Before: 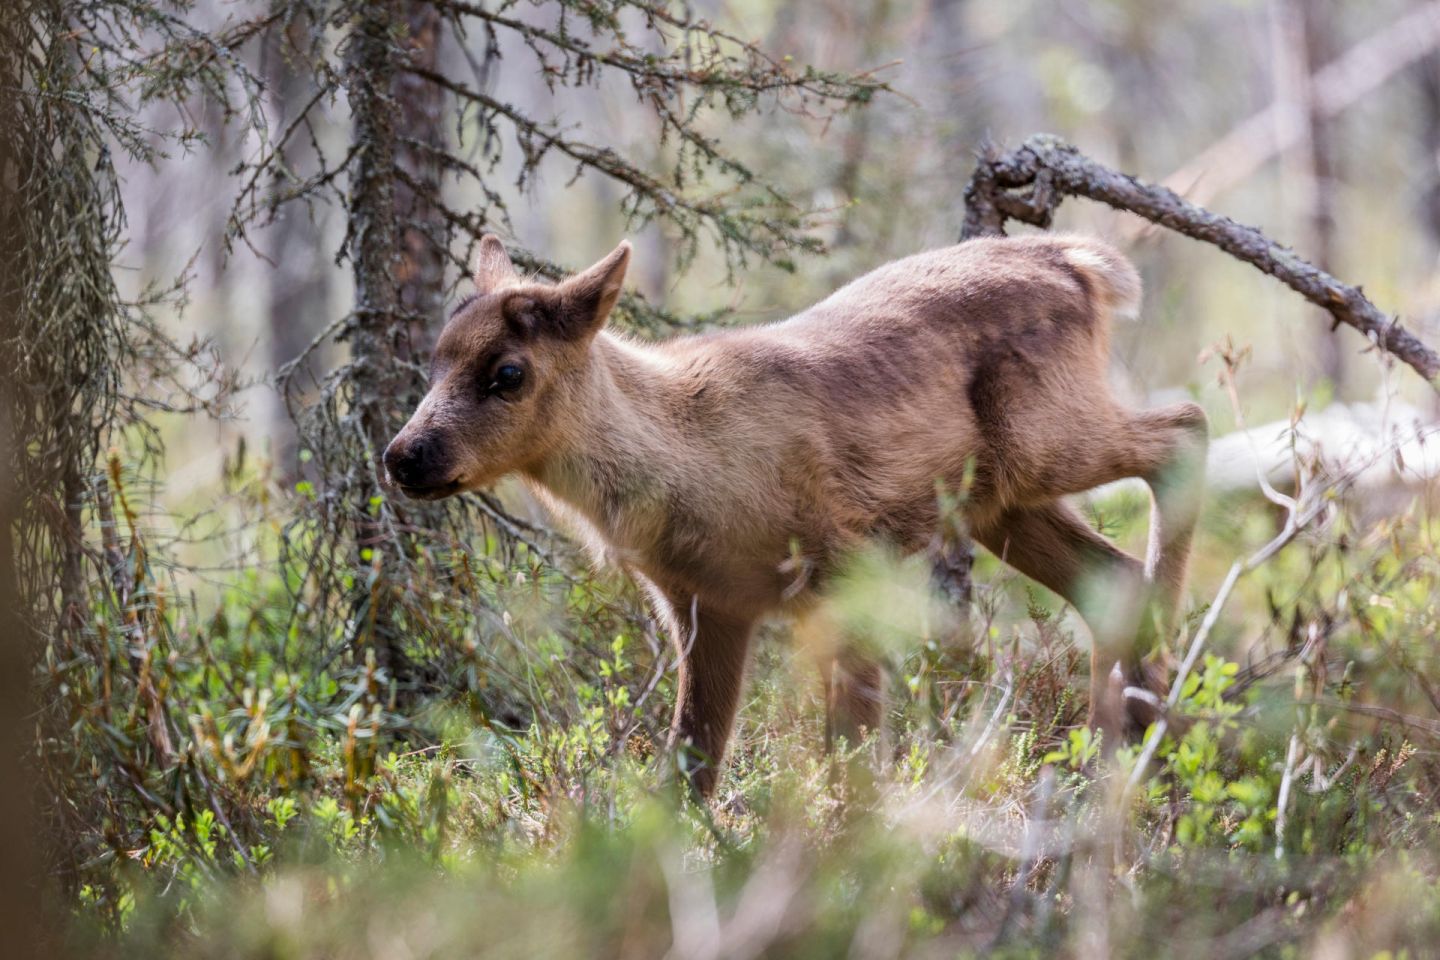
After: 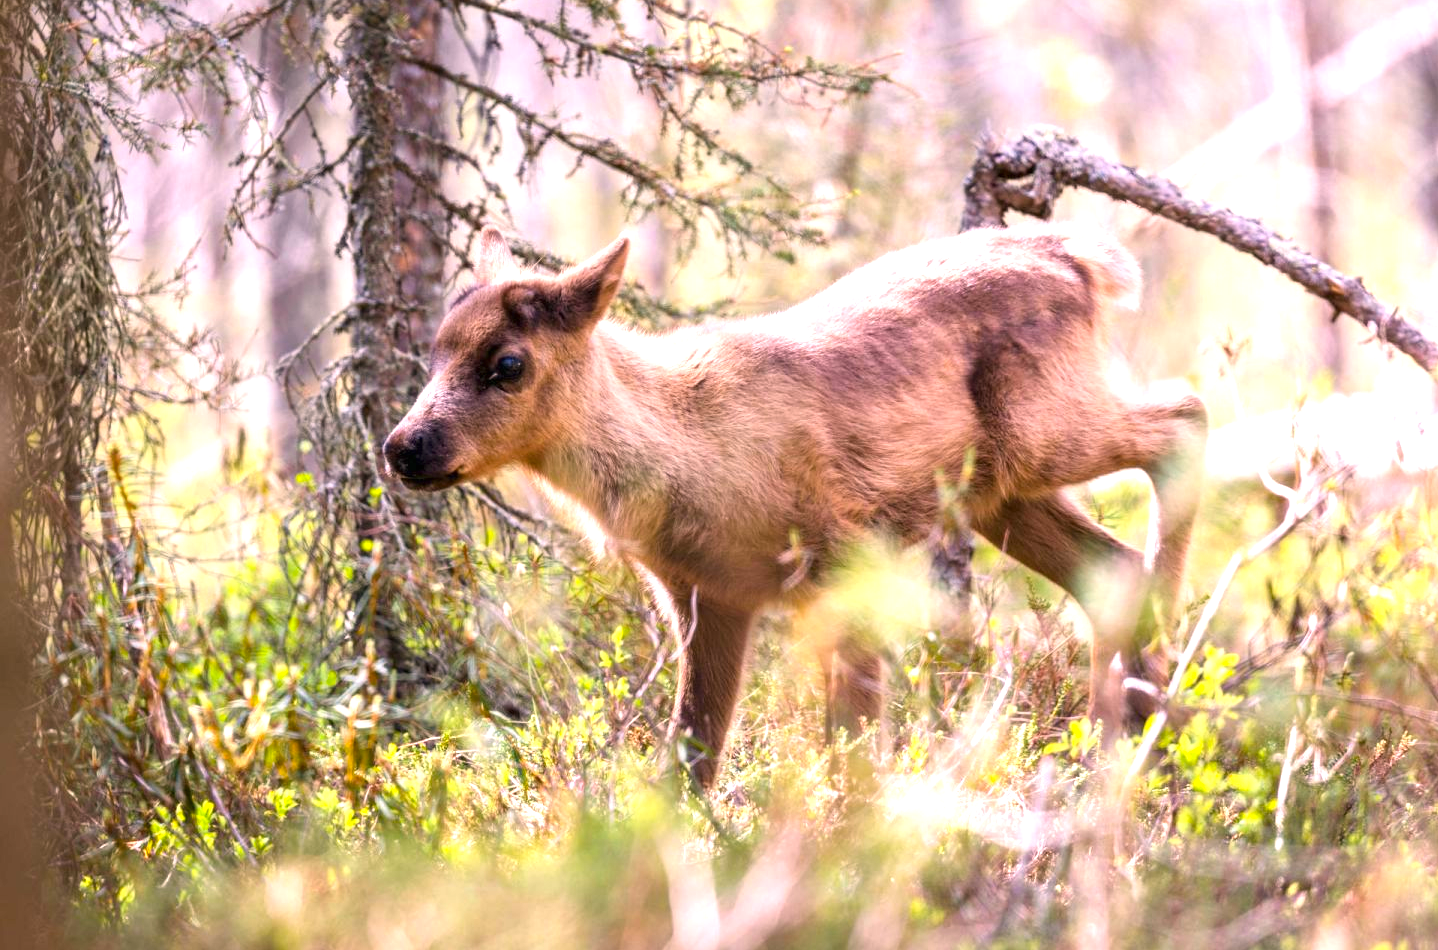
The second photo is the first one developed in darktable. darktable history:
exposure: black level correction 0, exposure 1.199 EV, compensate exposure bias true, compensate highlight preservation false
color correction: highlights a* 12.17, highlights b* 5.47
crop: top 0.961%, right 0.1%
color balance rgb: linear chroma grading › global chroma 9.036%, perceptual saturation grading › global saturation 0.513%, perceptual brilliance grading › global brilliance 1.758%, perceptual brilliance grading › highlights -3.788%, global vibrance 20%
